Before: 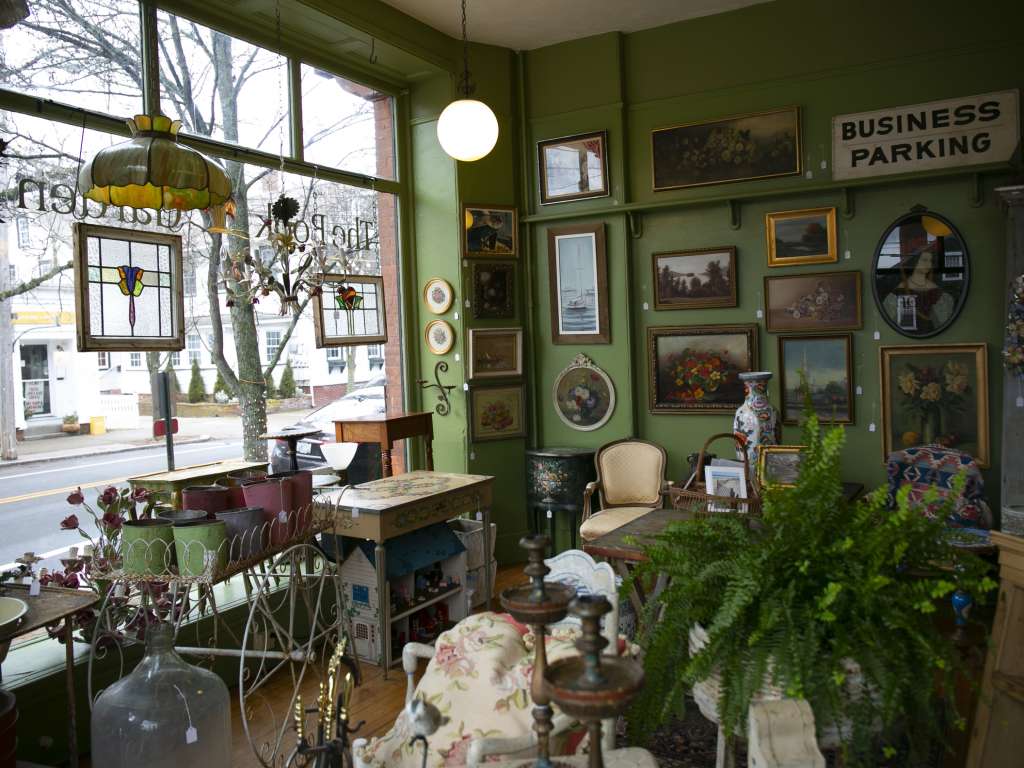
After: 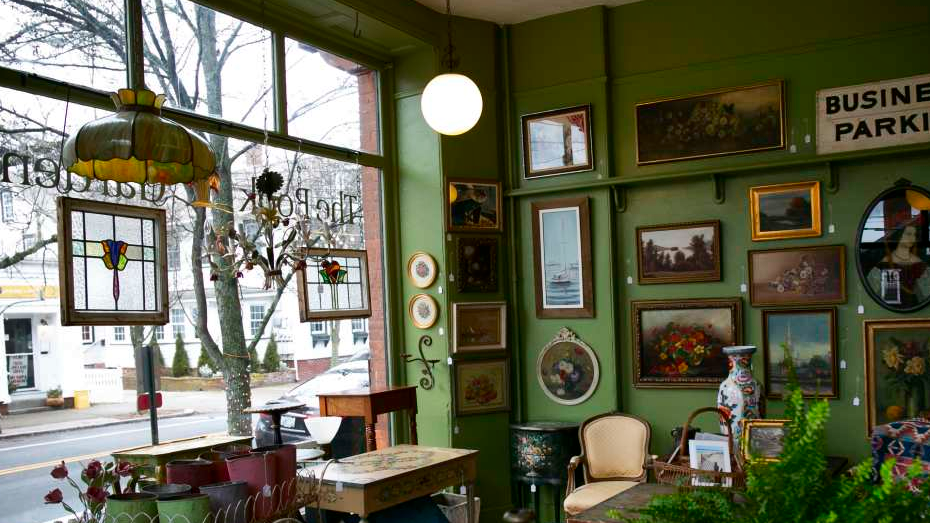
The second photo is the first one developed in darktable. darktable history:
contrast brightness saturation: brightness -0.093
shadows and highlights: low approximation 0.01, soften with gaussian
crop: left 1.611%, top 3.423%, right 7.547%, bottom 28.413%
